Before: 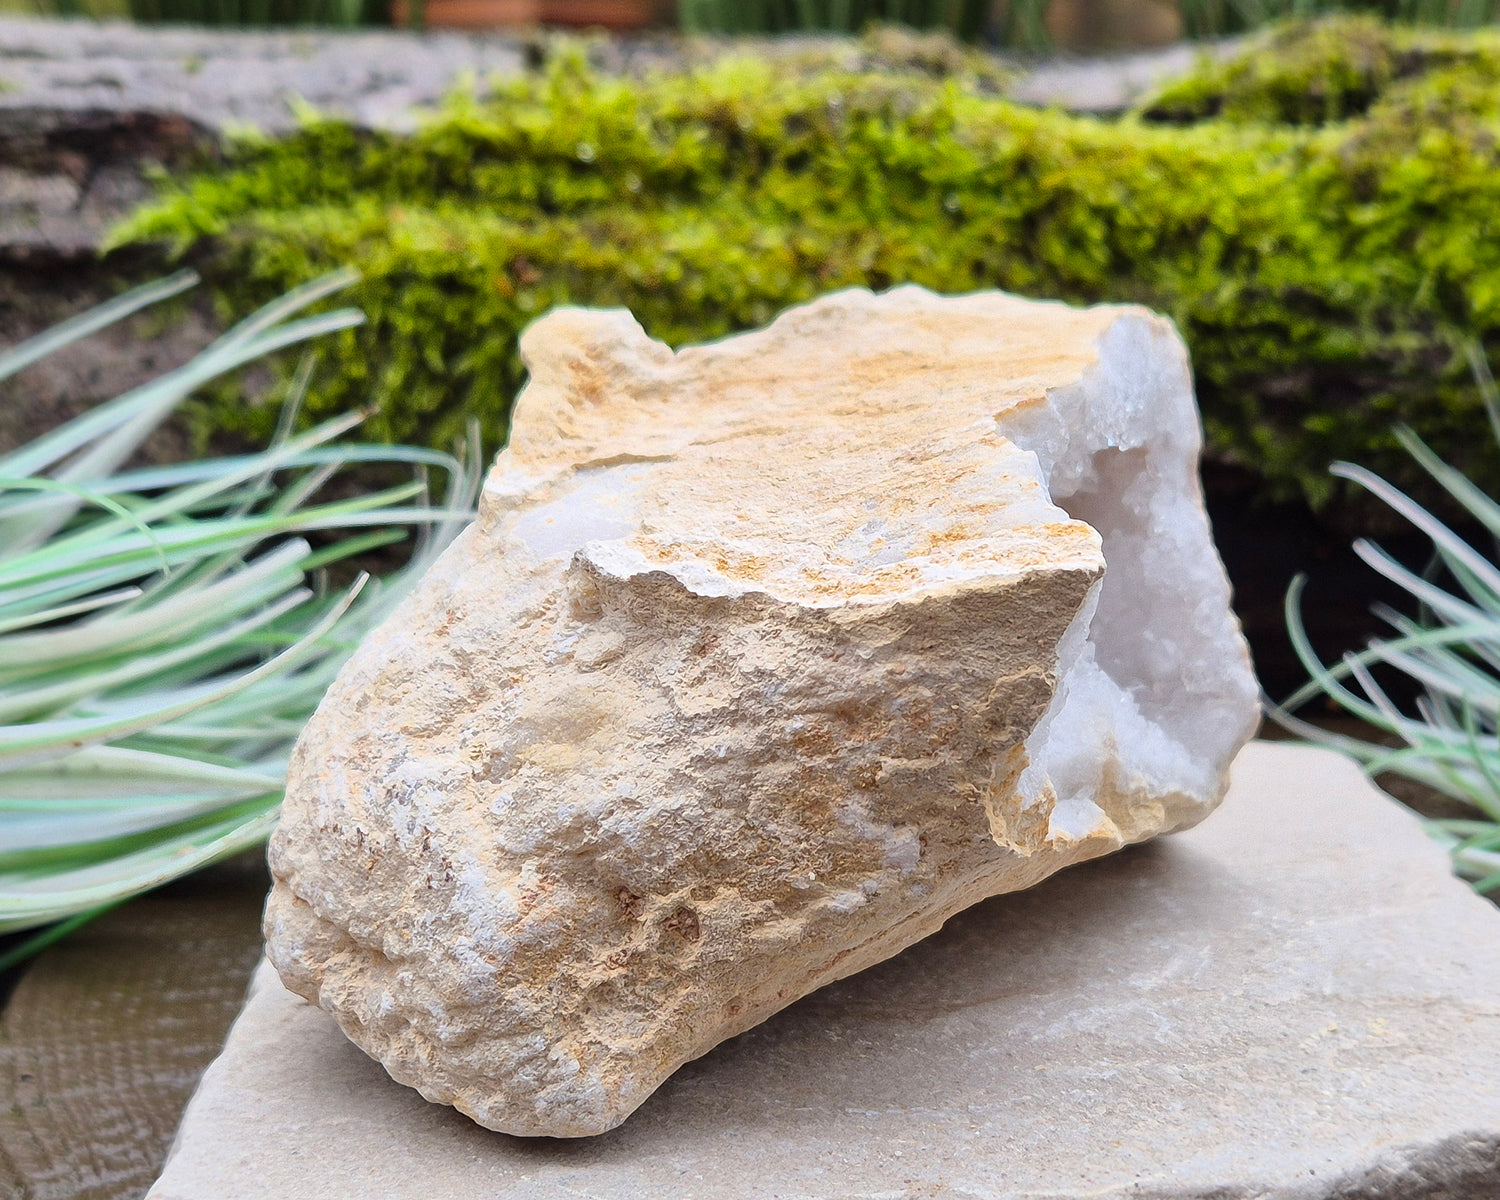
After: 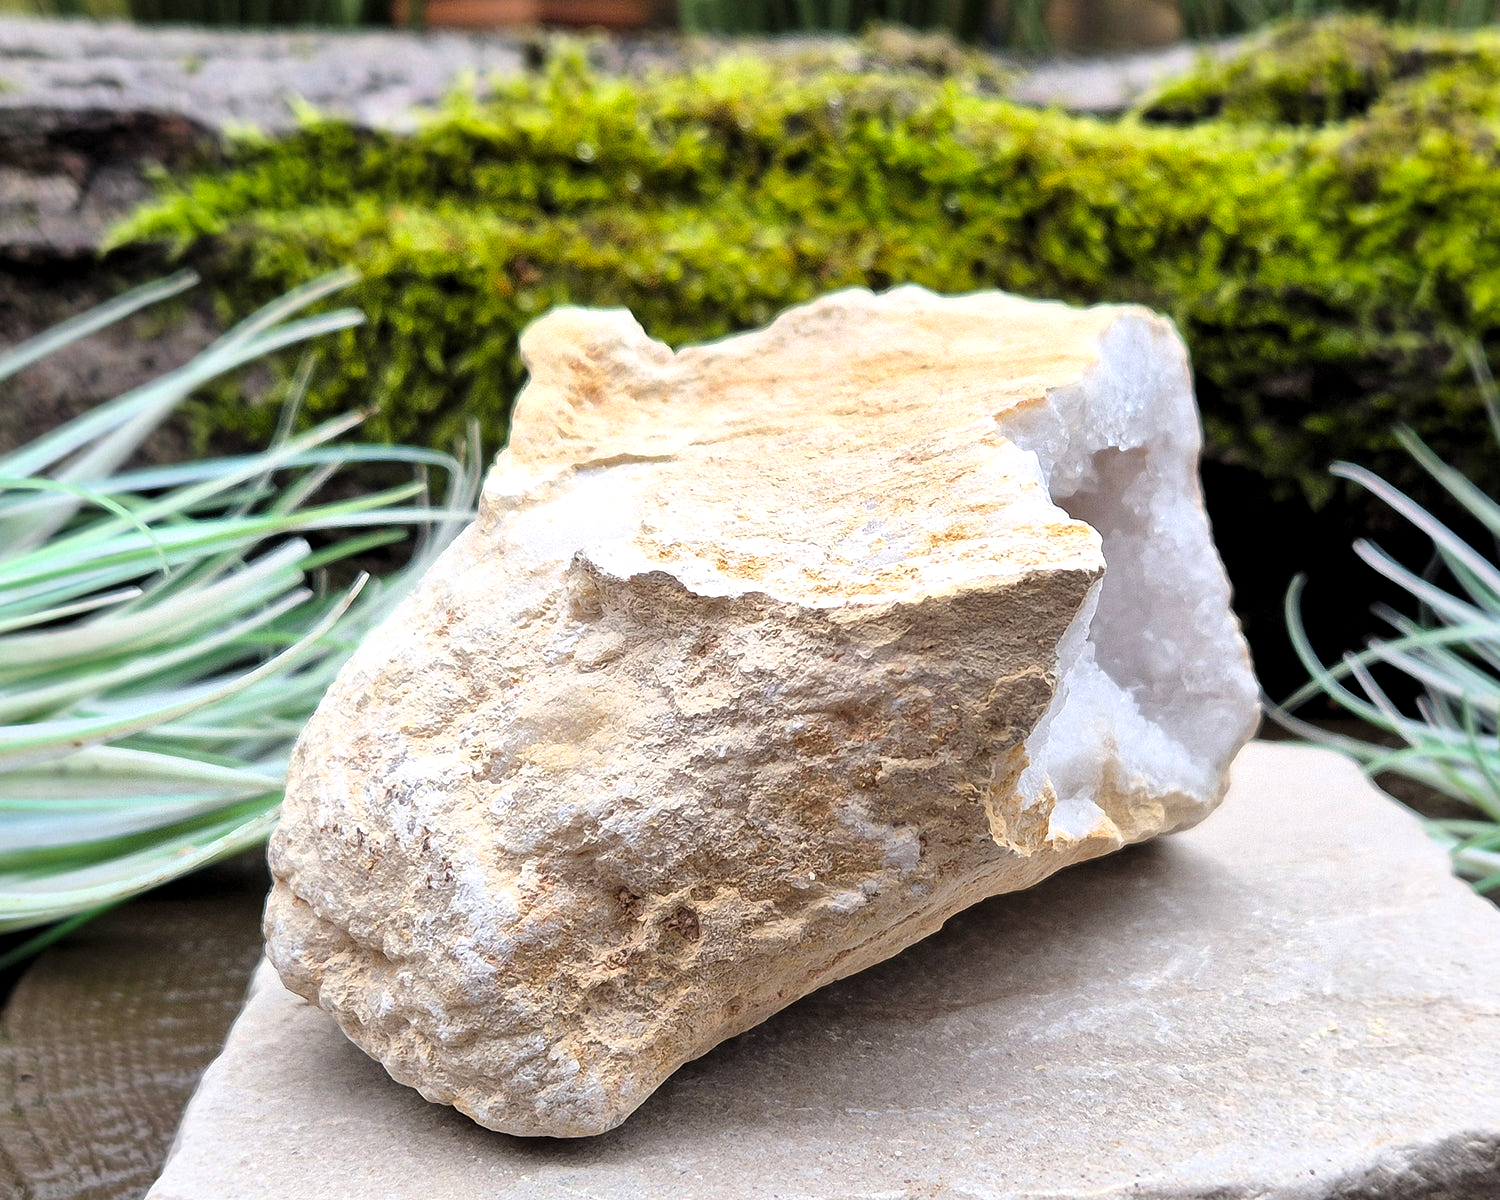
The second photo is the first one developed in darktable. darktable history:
levels: levels [0.052, 0.496, 0.908]
